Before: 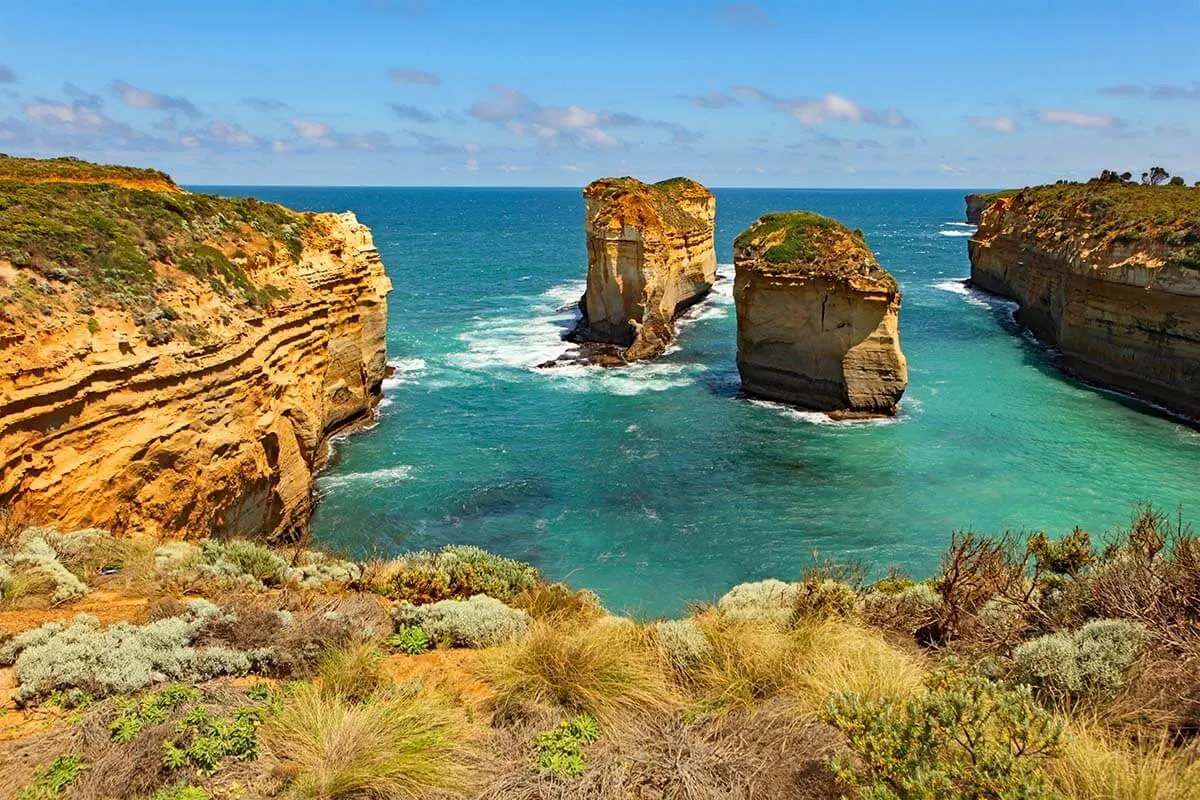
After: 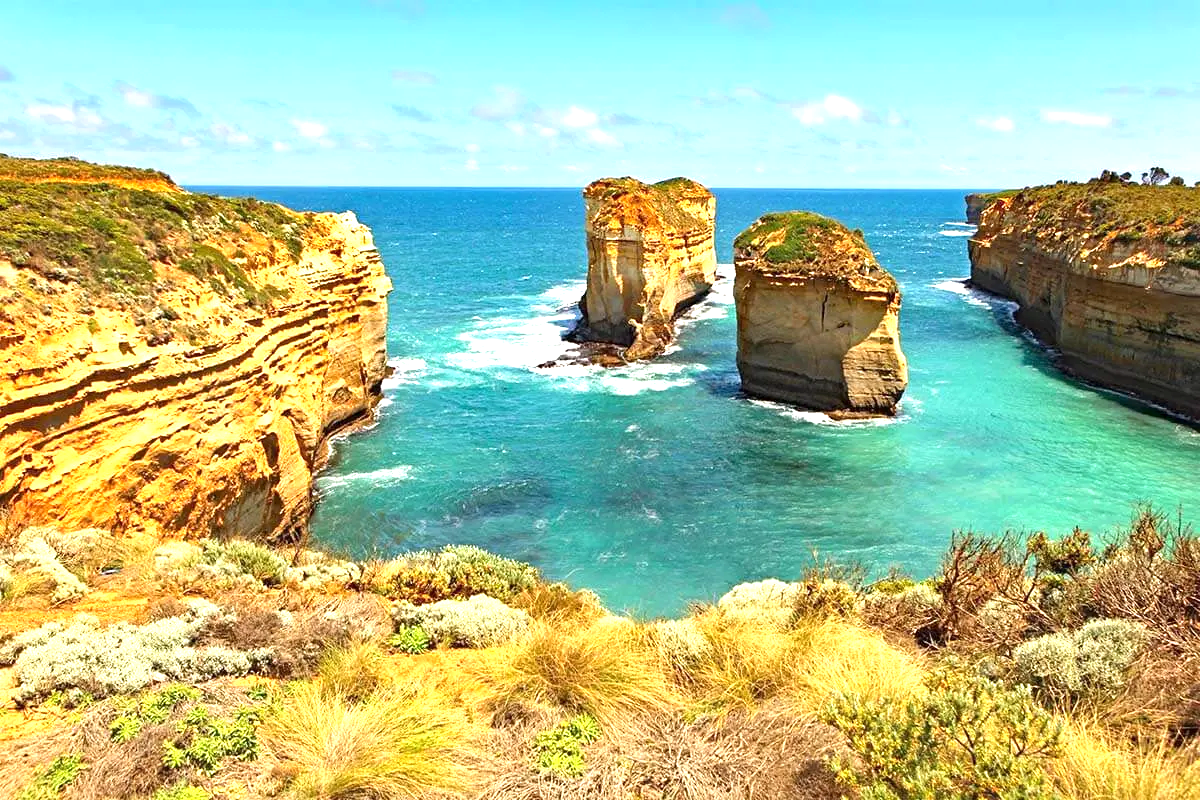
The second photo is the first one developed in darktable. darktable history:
exposure: exposure 1.156 EV, compensate exposure bias true, compensate highlight preservation false
